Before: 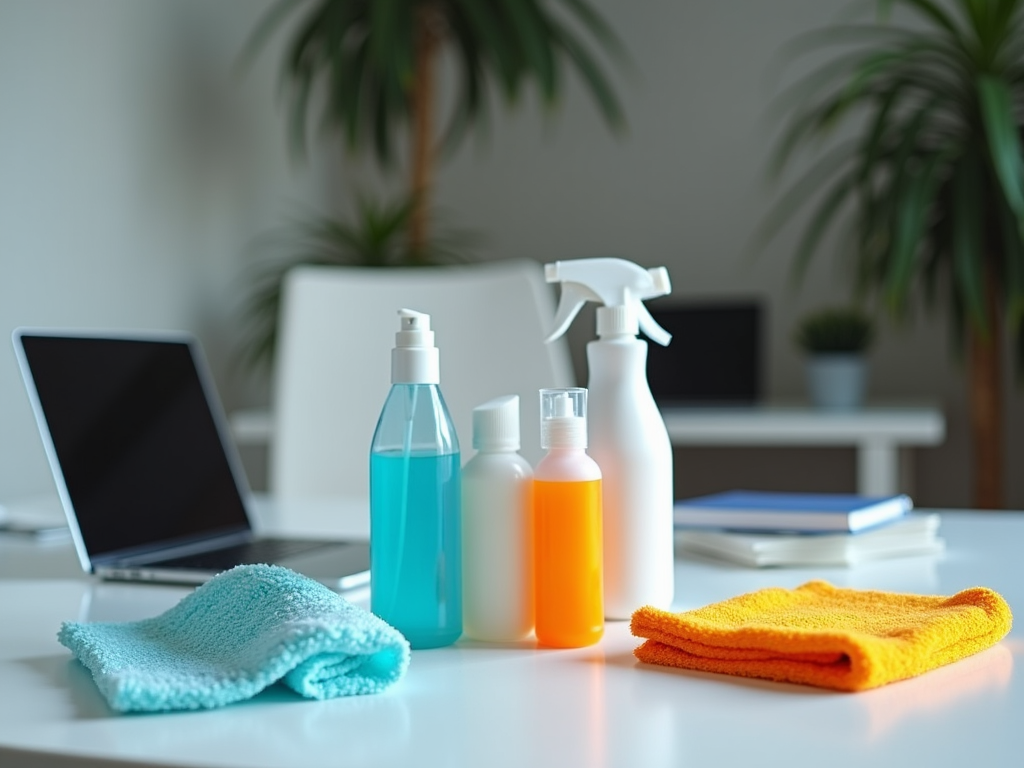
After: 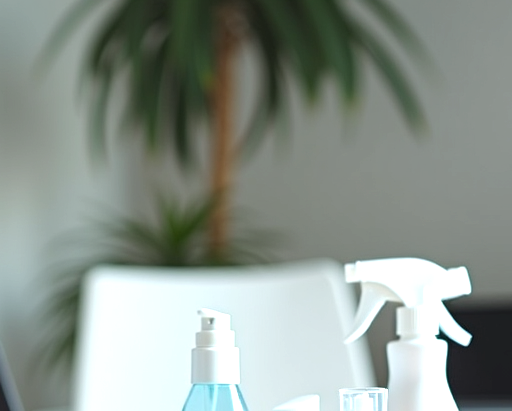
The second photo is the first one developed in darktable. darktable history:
exposure: exposure 0.935 EV, compensate highlight preservation false
contrast brightness saturation: saturation -0.05
crop: left 19.556%, right 30.401%, bottom 46.458%
